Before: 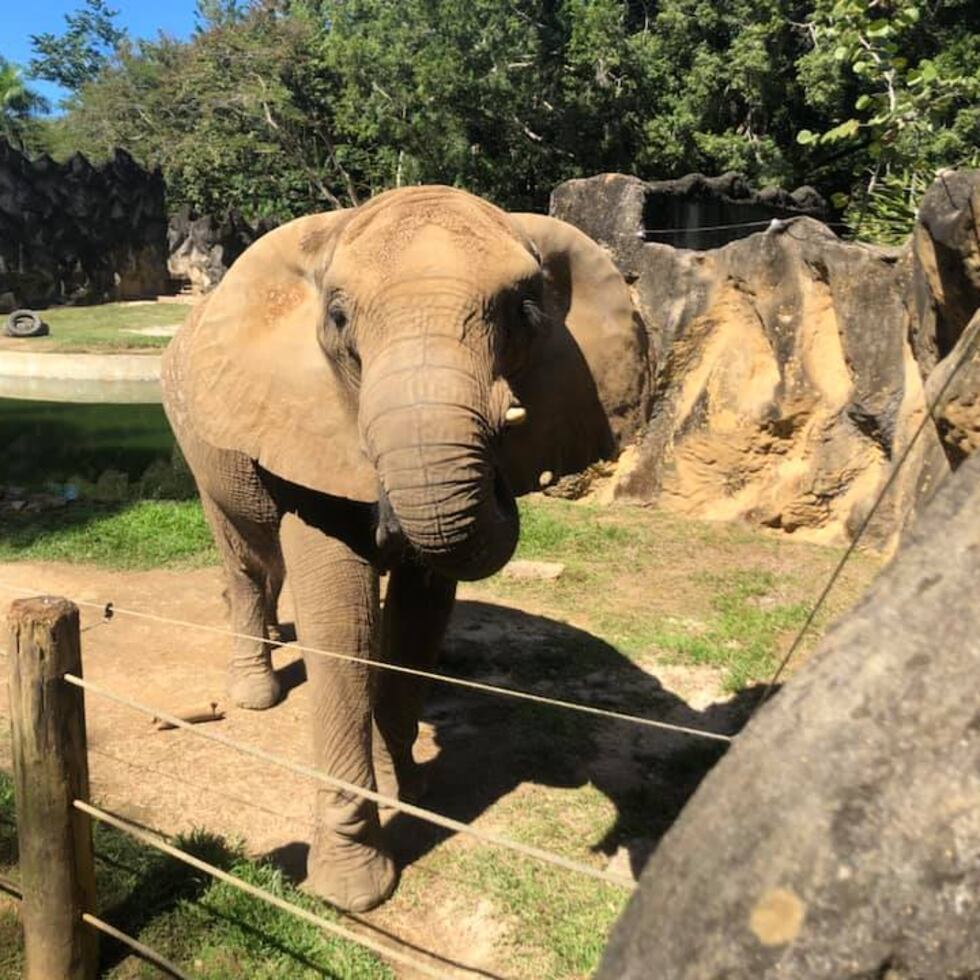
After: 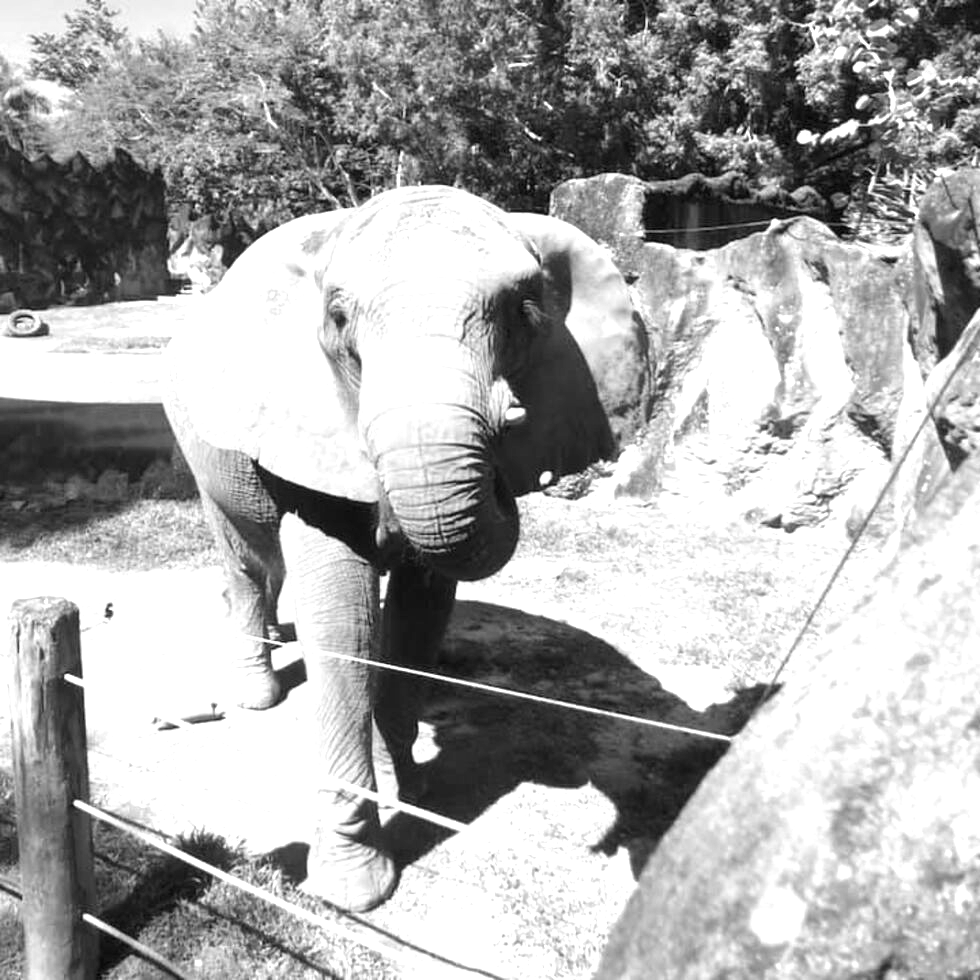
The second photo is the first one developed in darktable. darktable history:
monochrome: on, module defaults
exposure: exposure 1.2 EV, compensate highlight preservation false
